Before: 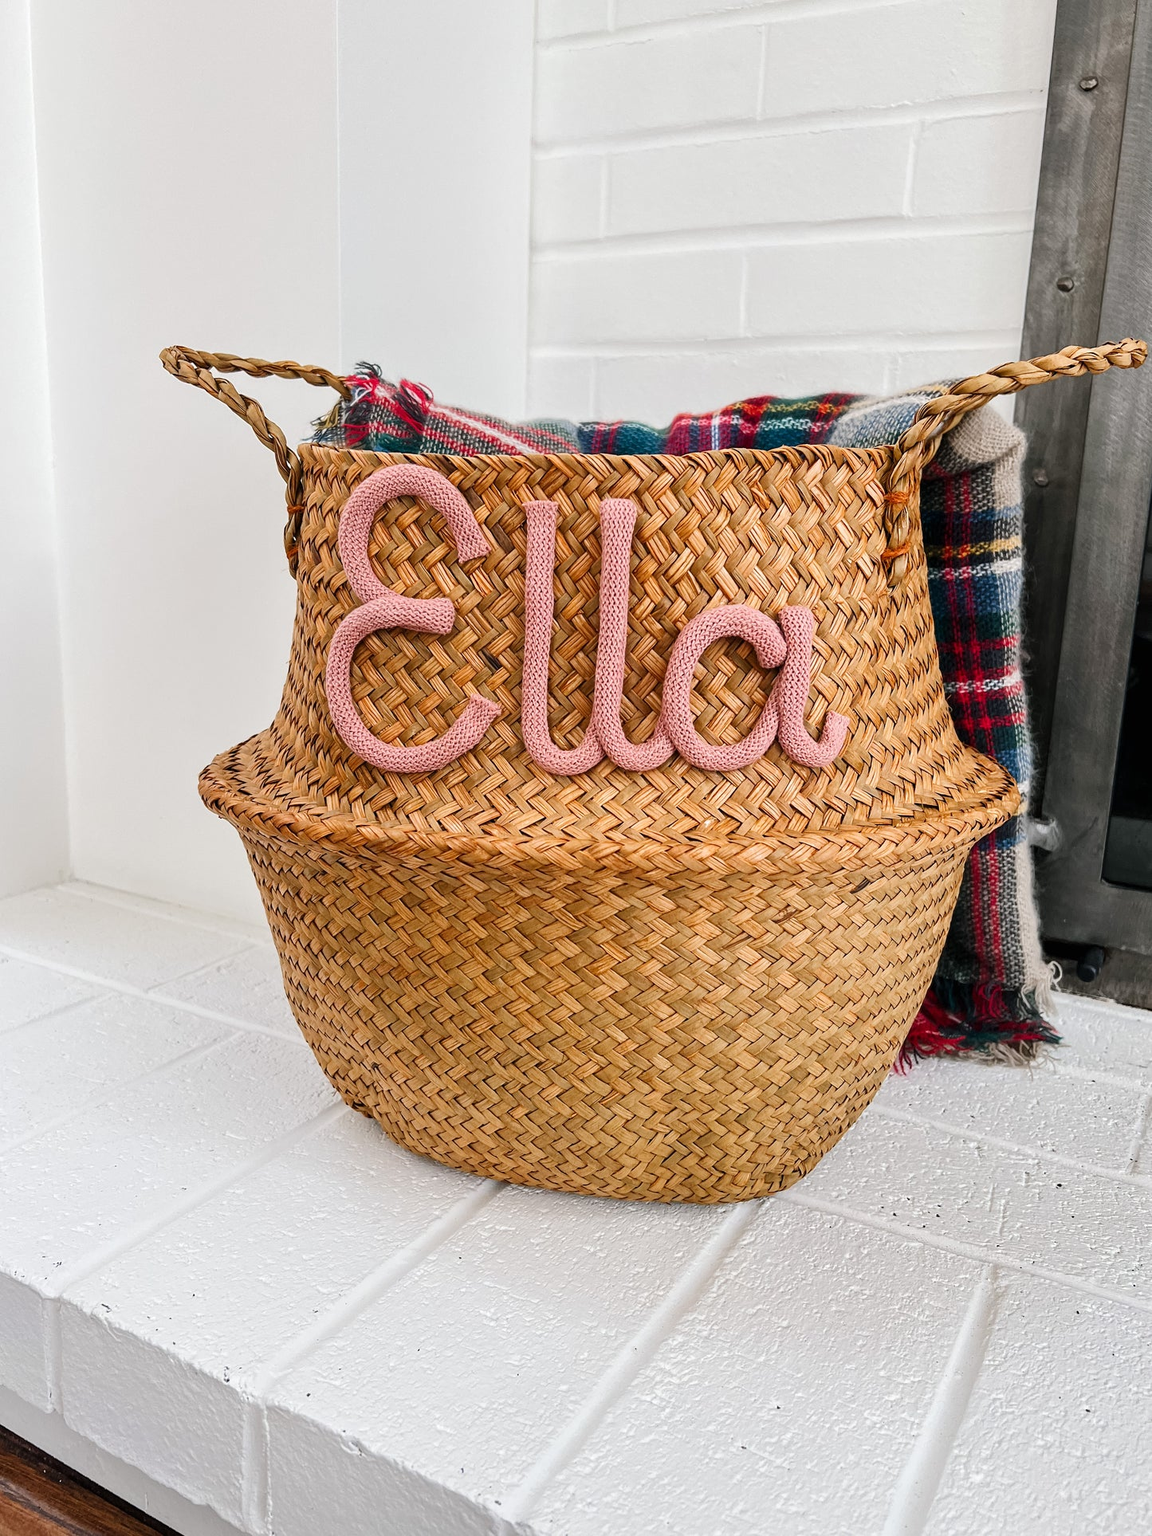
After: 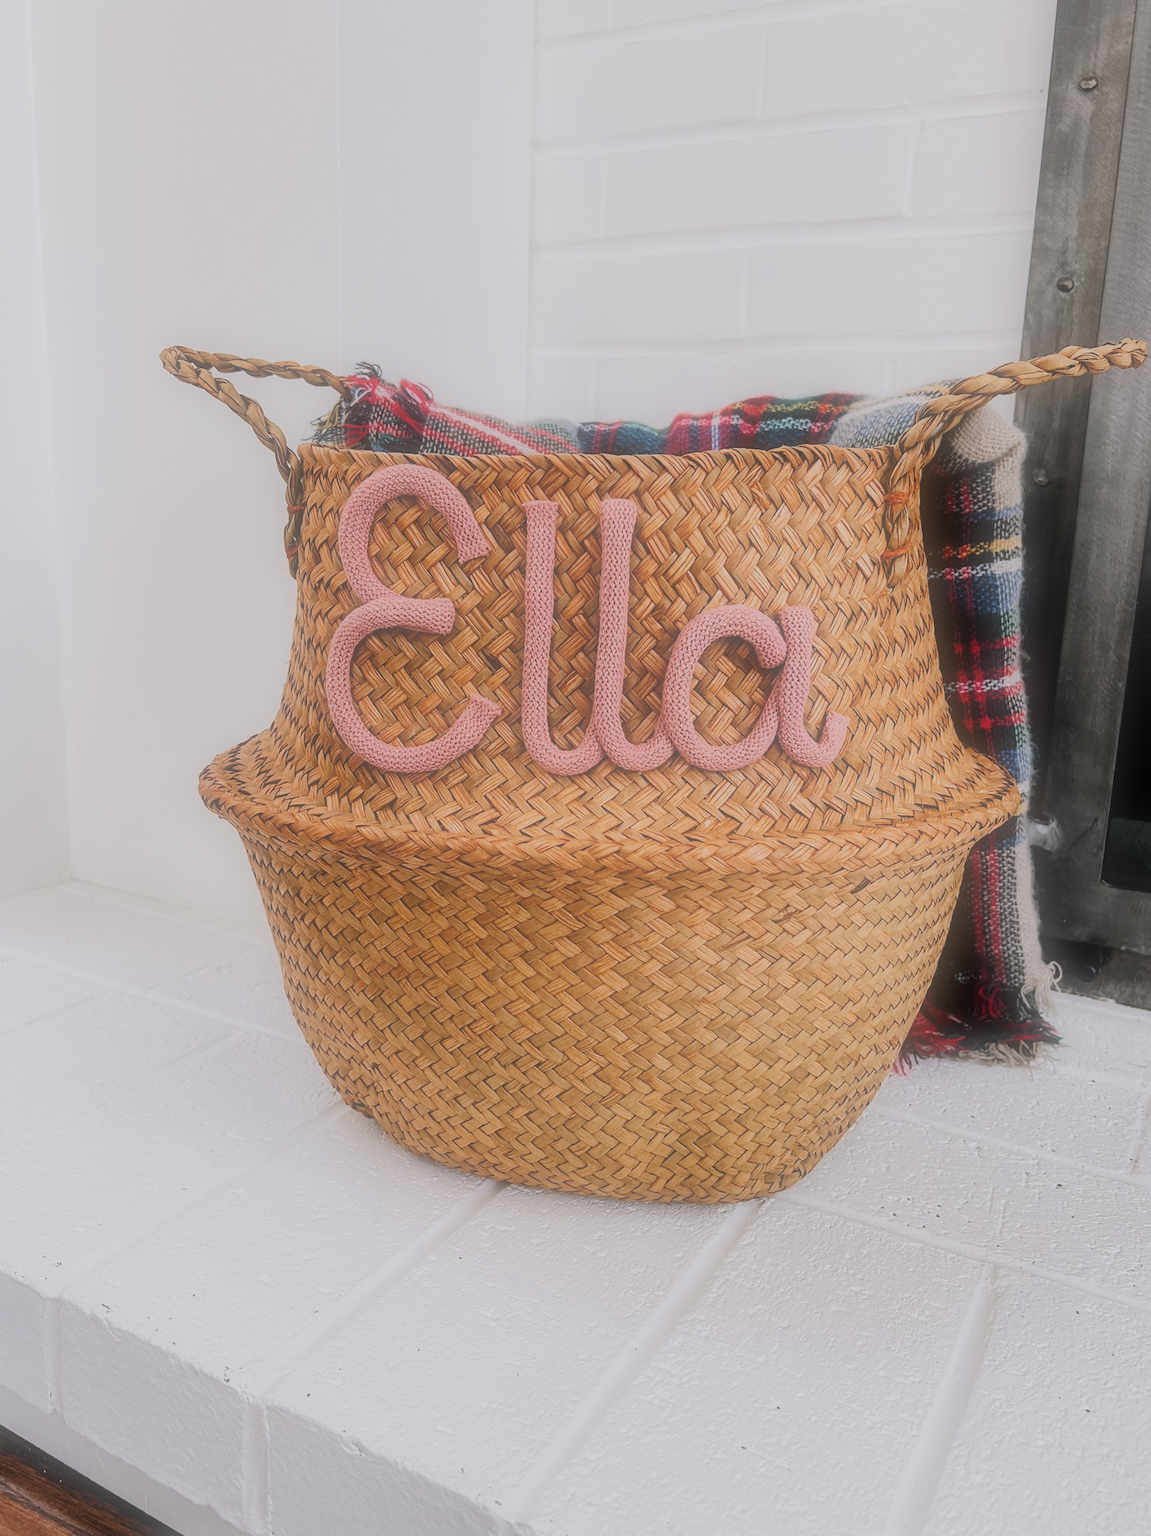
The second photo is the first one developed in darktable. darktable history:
soften: size 60.24%, saturation 65.46%, brightness 0.506 EV, mix 25.7%
white balance: red 1.009, blue 1.027
filmic rgb: black relative exposure -7.15 EV, white relative exposure 5.36 EV, hardness 3.02, color science v6 (2022)
